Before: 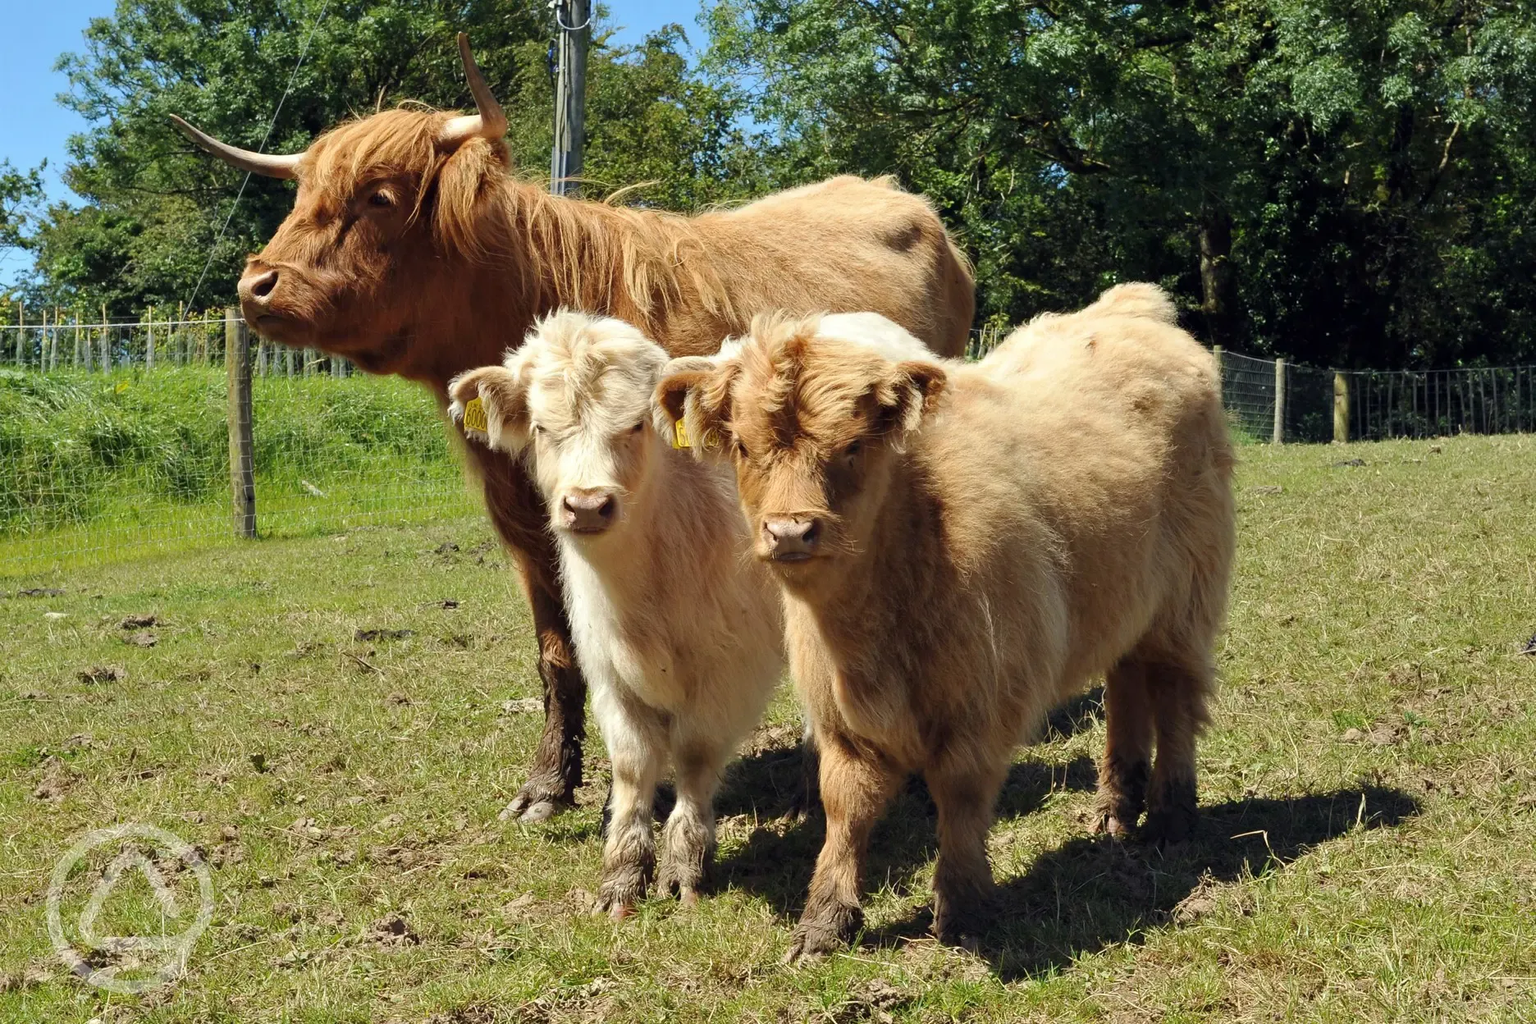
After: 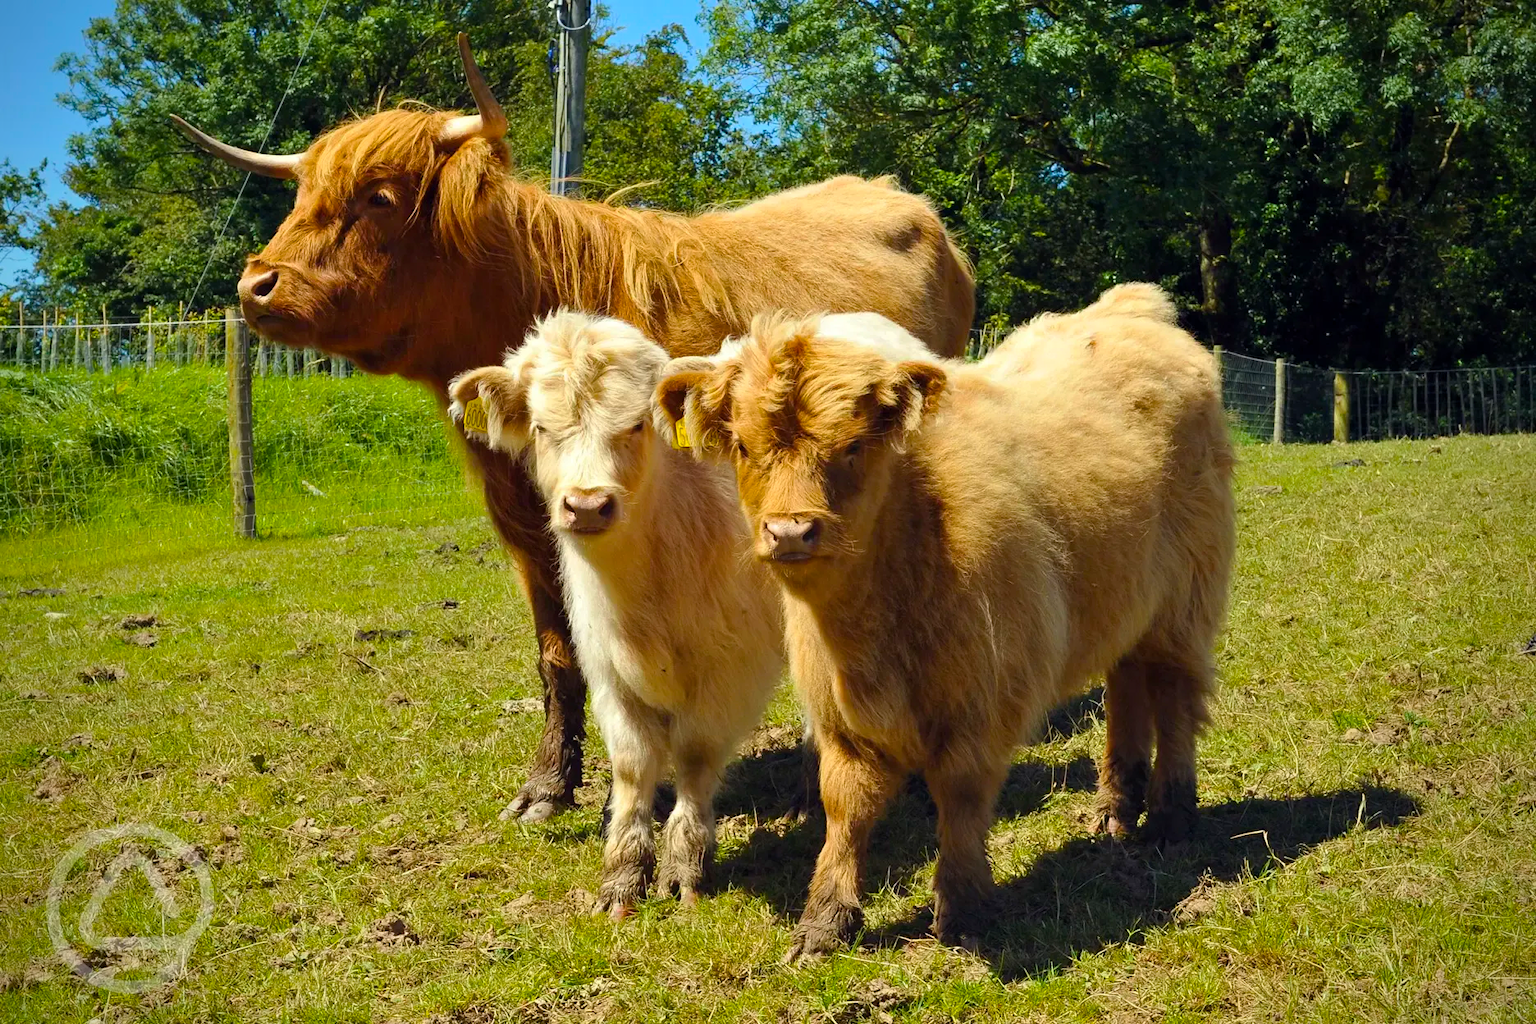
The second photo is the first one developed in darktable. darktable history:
color balance rgb: perceptual saturation grading › global saturation 24.953%, global vibrance 32.239%
vignetting: brightness -0.57, saturation 0
